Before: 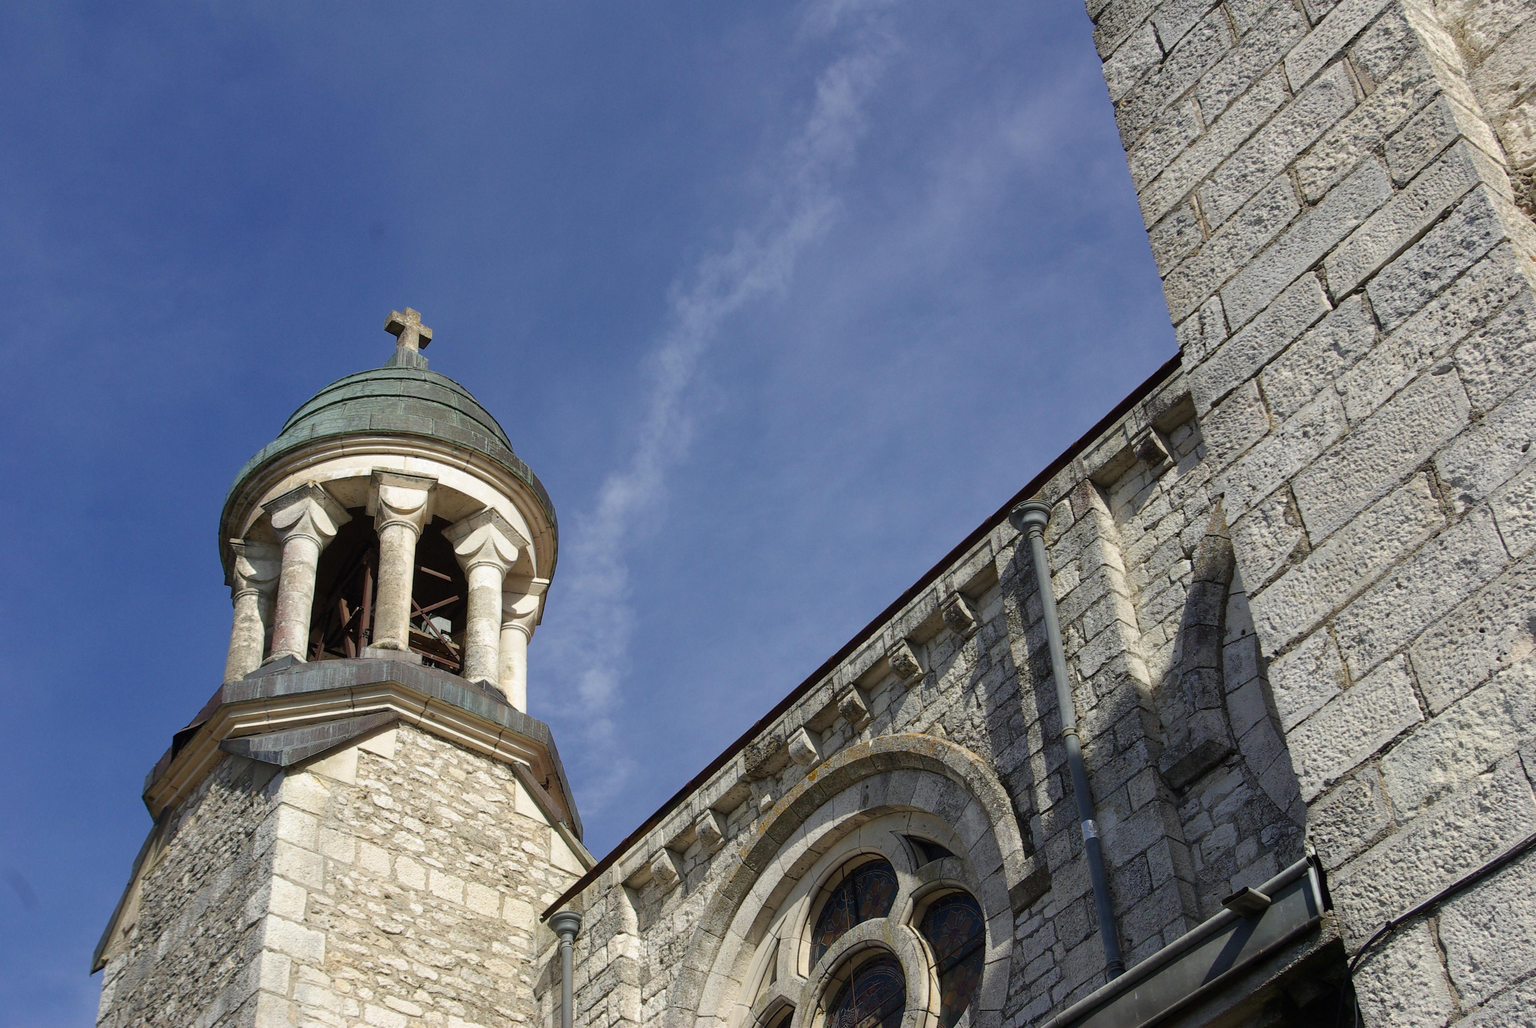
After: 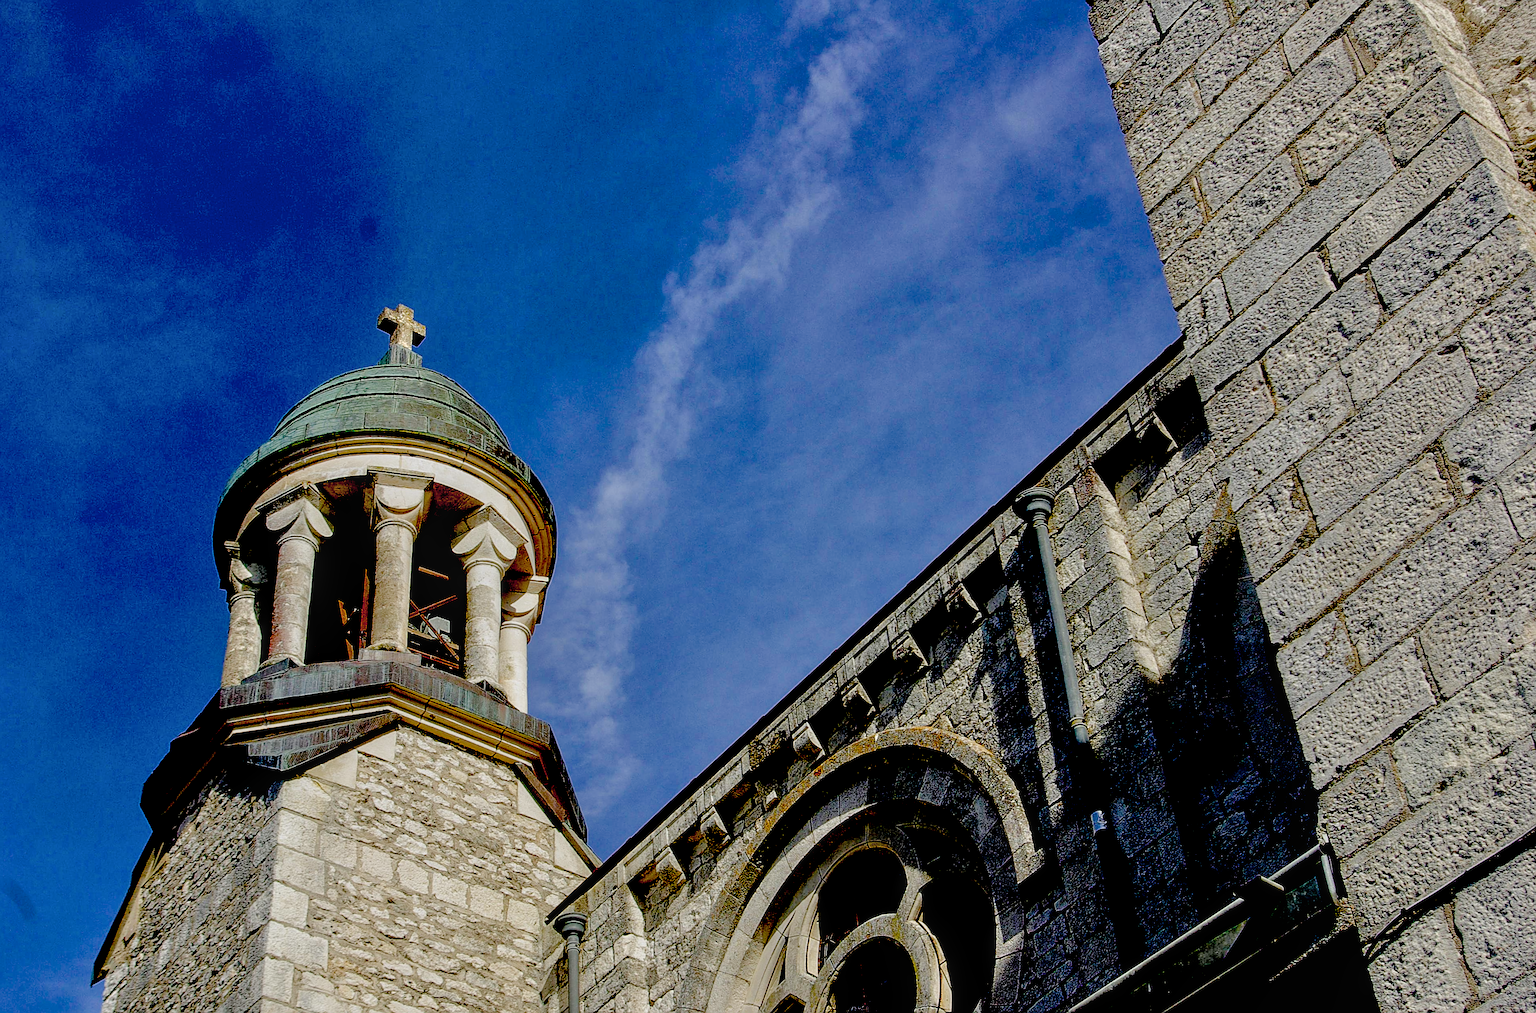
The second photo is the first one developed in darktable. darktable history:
exposure: black level correction 0.1, exposure -0.092 EV, compensate highlight preservation false
local contrast: detail 130%
rotate and perspective: rotation -1°, crop left 0.011, crop right 0.989, crop top 0.025, crop bottom 0.975
sharpen: amount 0.575
color balance rgb: global vibrance 6.81%, saturation formula JzAzBz (2021)
tone equalizer: -7 EV 0.15 EV, -6 EV 0.6 EV, -5 EV 1.15 EV, -4 EV 1.33 EV, -3 EV 1.15 EV, -2 EV 0.6 EV, -1 EV 0.15 EV, mask exposure compensation -0.5 EV
rgb curve: curves: ch0 [(0, 0) (0.175, 0.154) (0.785, 0.663) (1, 1)]
filmic rgb: hardness 4.17
